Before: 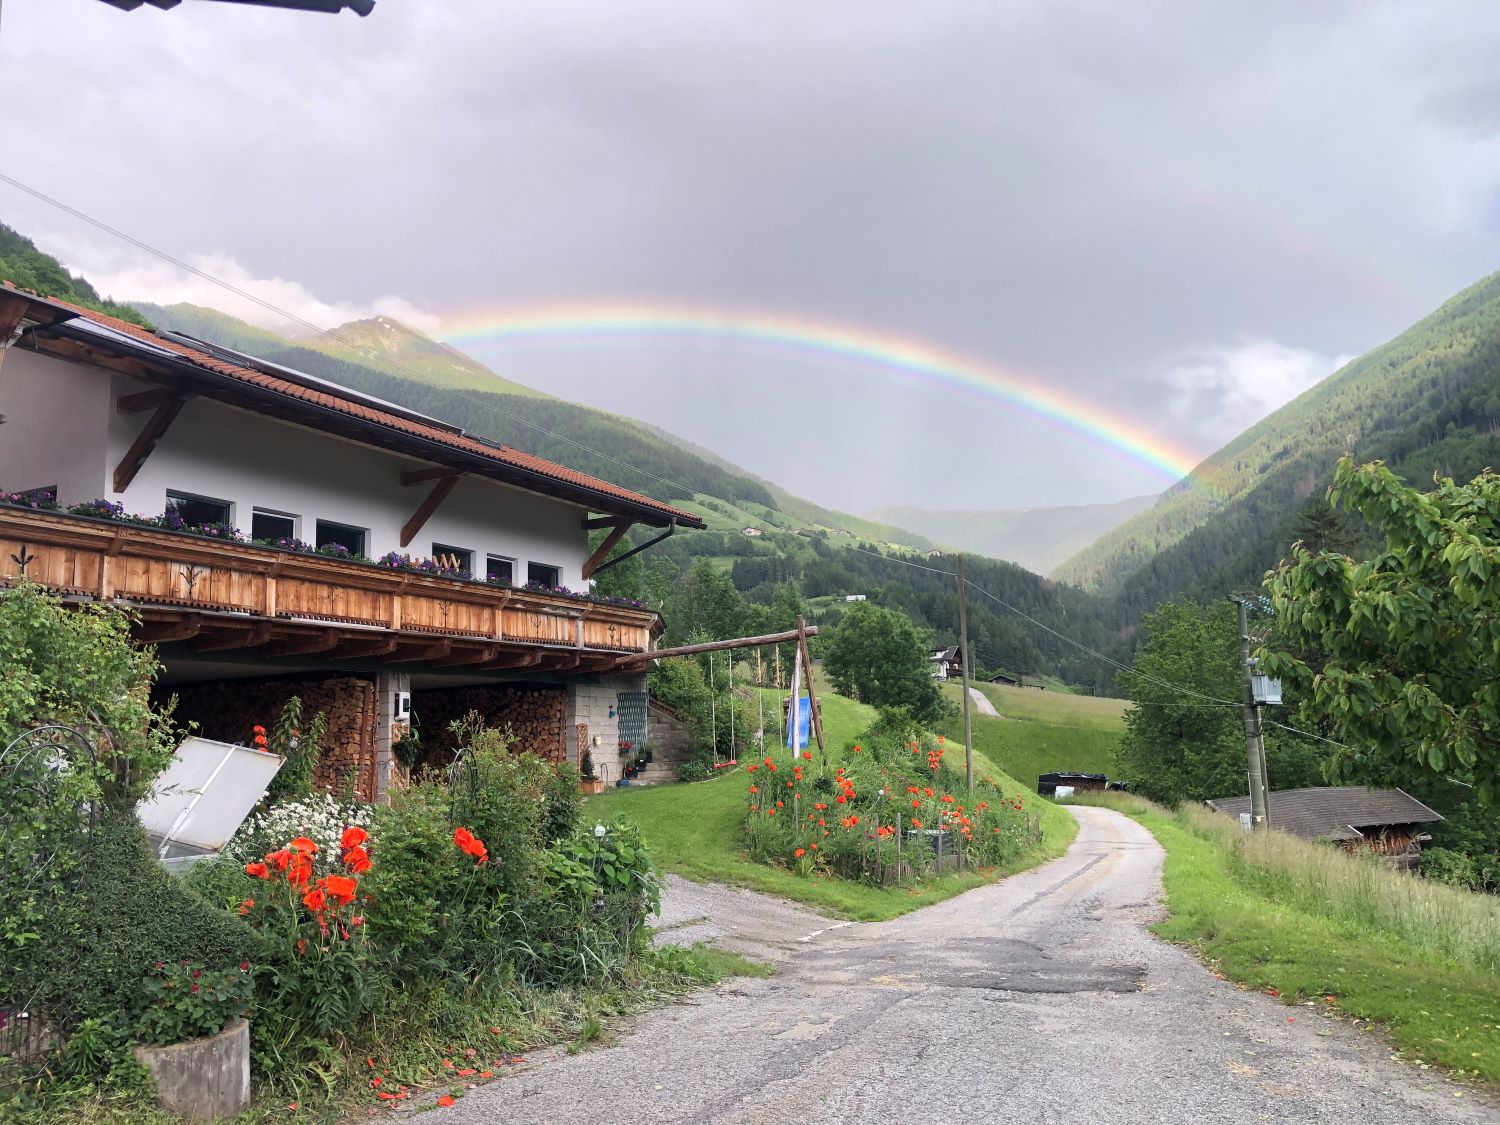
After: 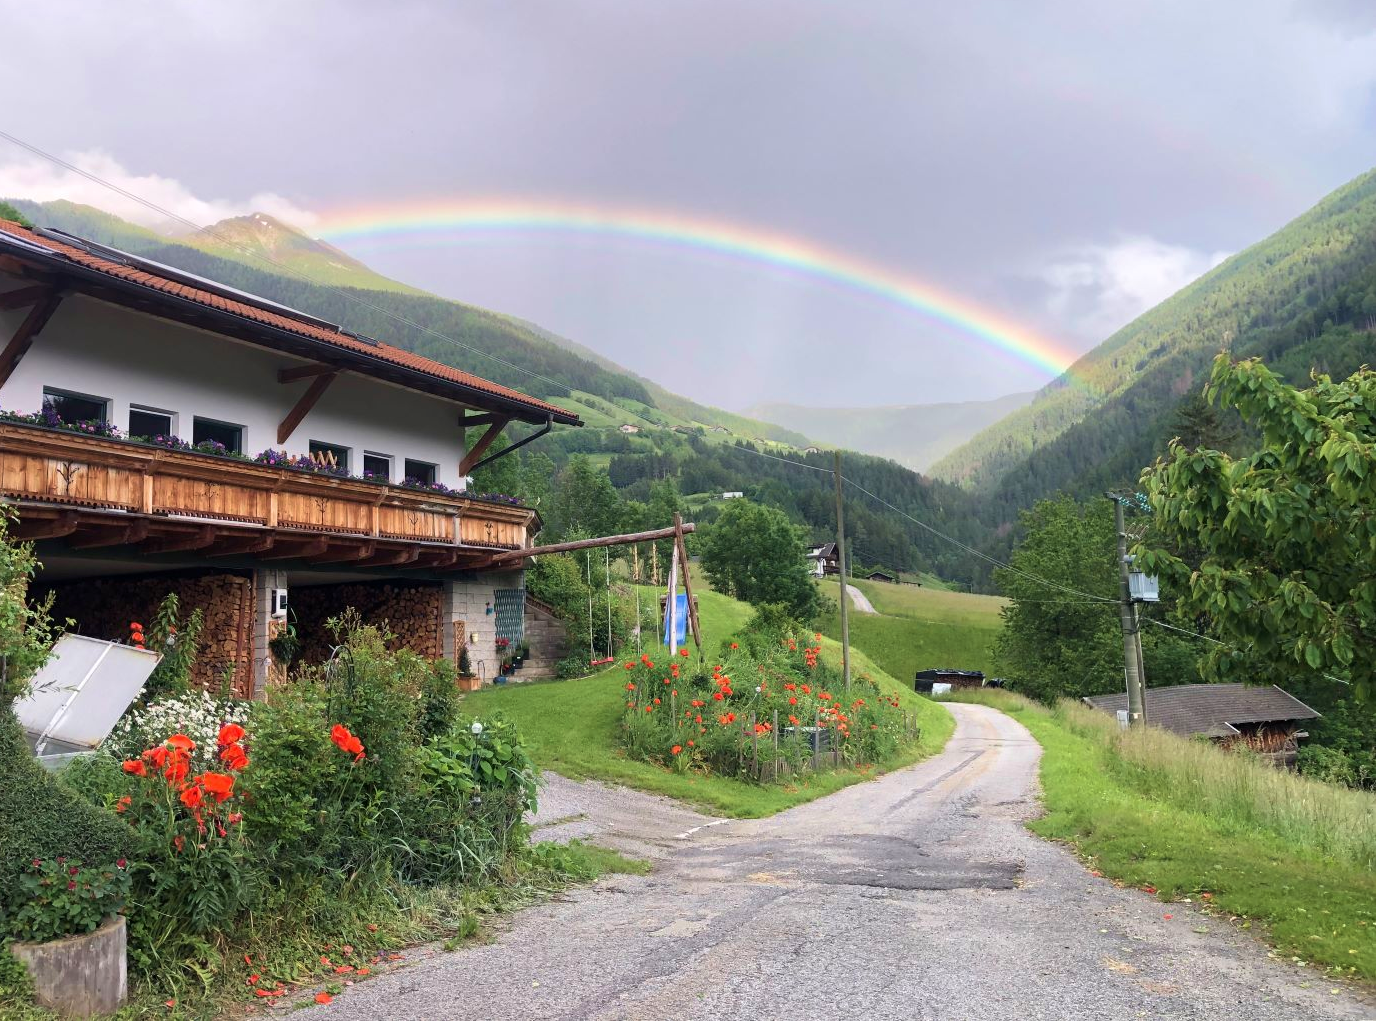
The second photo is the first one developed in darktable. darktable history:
velvia: on, module defaults
crop and rotate: left 8.262%, top 9.226%
